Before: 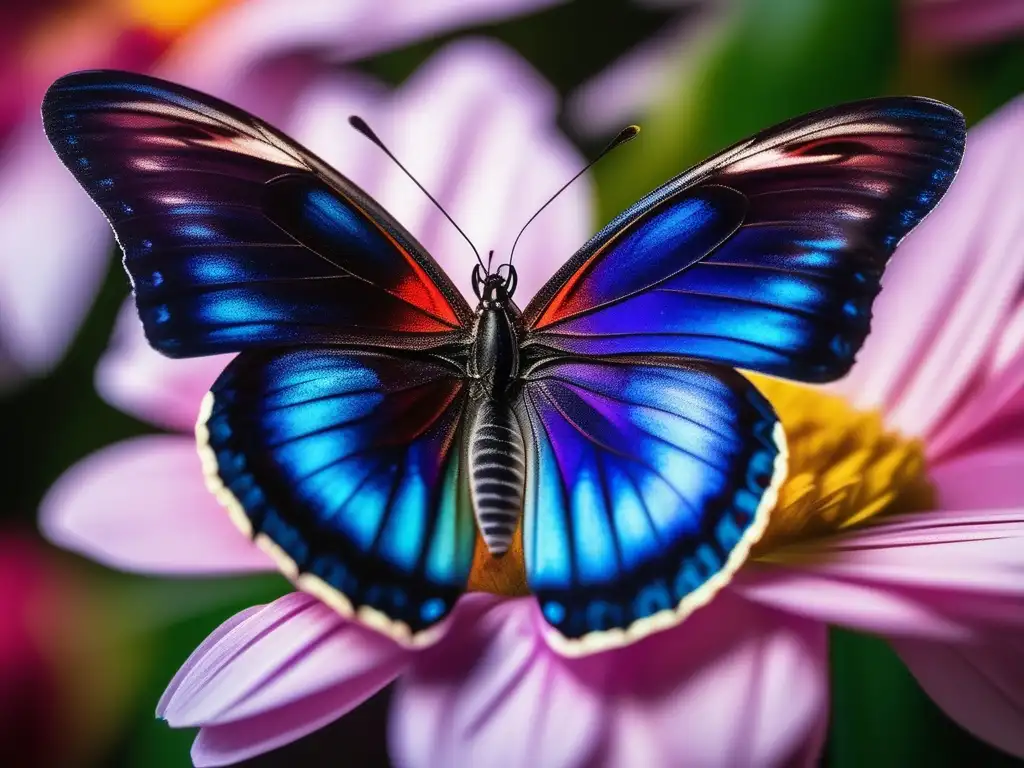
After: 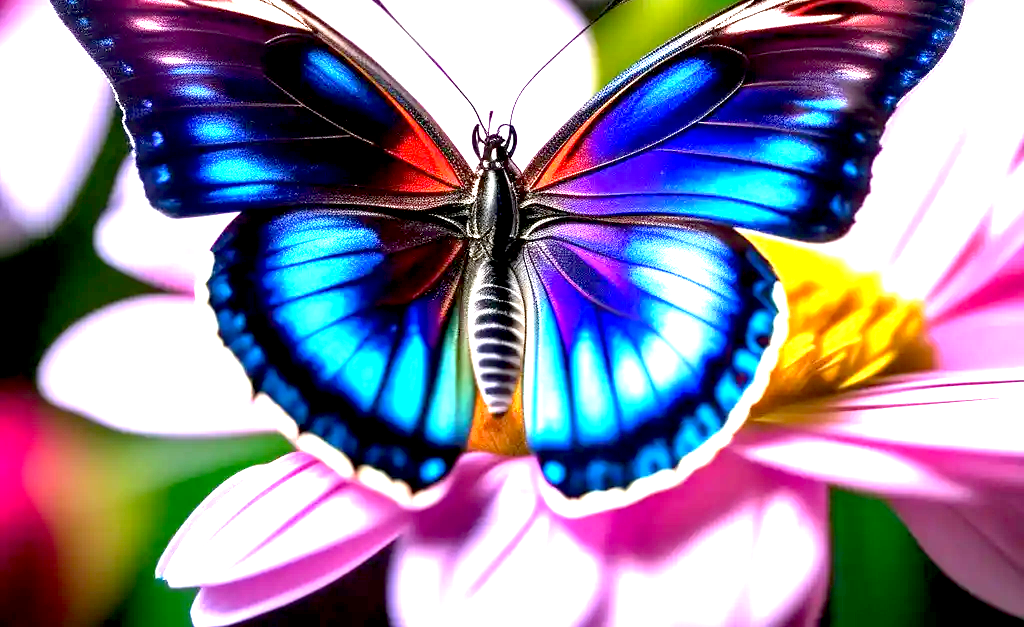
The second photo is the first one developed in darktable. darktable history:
crop and rotate: top 18.345%
exposure: black level correction 0.005, exposure 2.066 EV, compensate highlight preservation false
